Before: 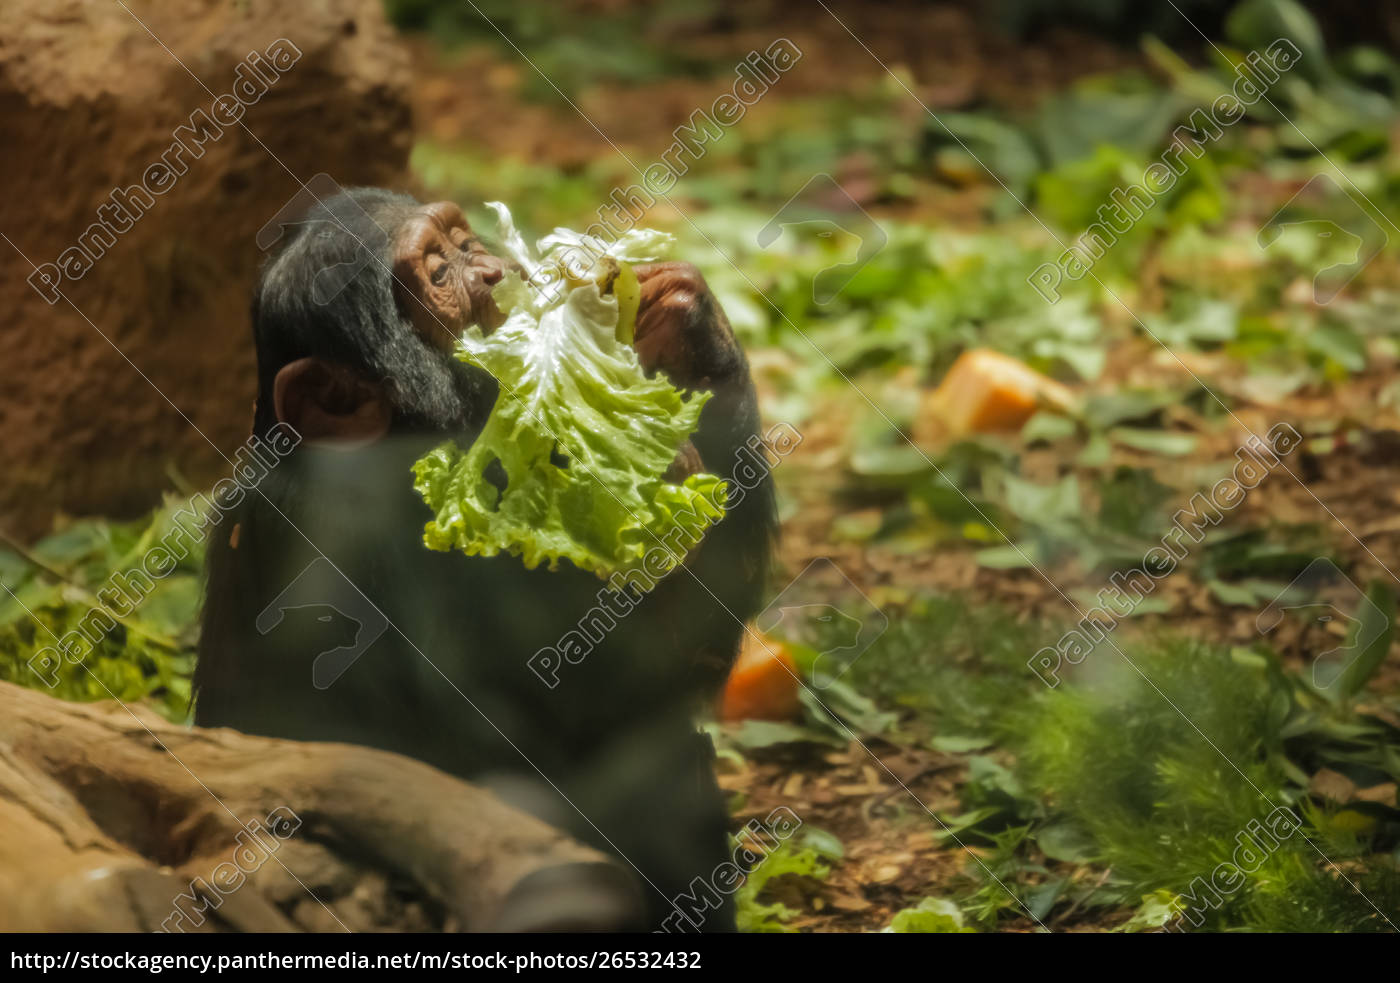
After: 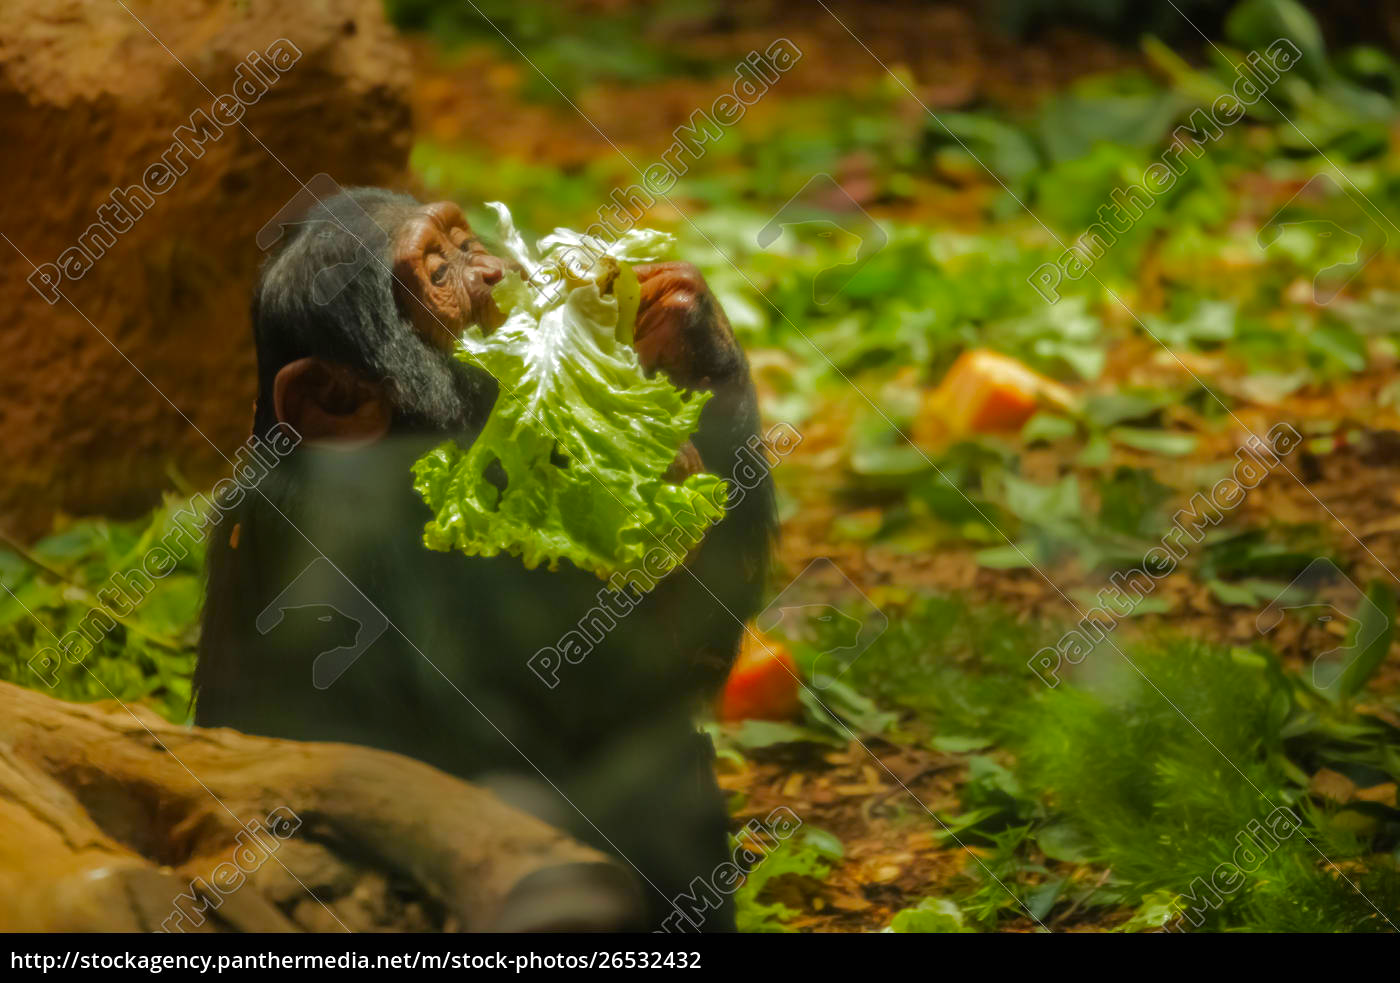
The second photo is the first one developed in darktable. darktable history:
contrast brightness saturation: saturation 0.503
tone equalizer: -8 EV 0 EV, -7 EV 0.002 EV, -6 EV -0.003 EV, -5 EV -0.01 EV, -4 EV -0.087 EV, -3 EV -0.227 EV, -2 EV -0.254 EV, -1 EV 0.095 EV, +0 EV 0.322 EV, edges refinement/feathering 500, mask exposure compensation -1.57 EV, preserve details no
